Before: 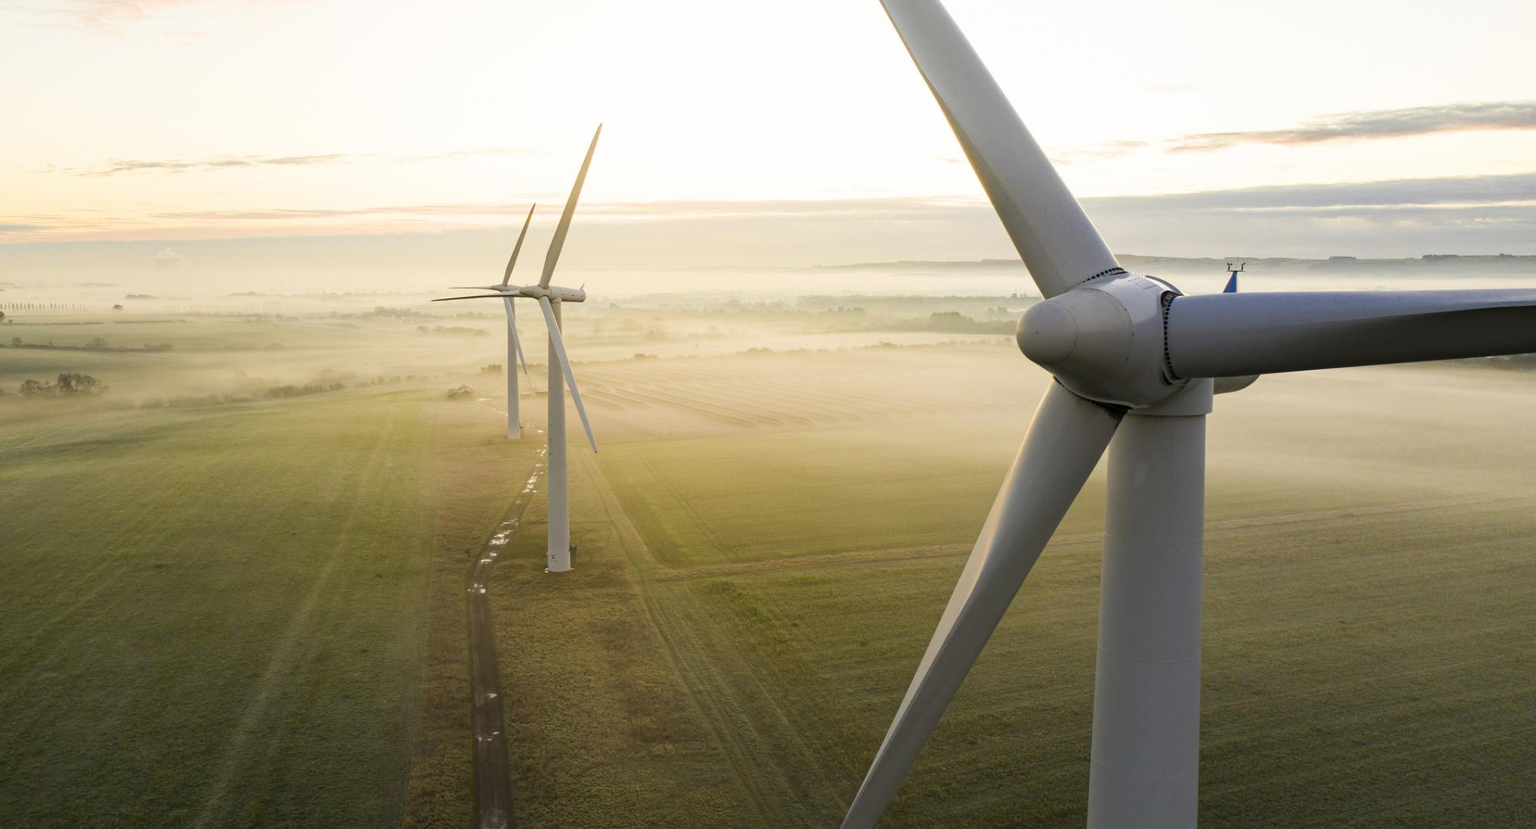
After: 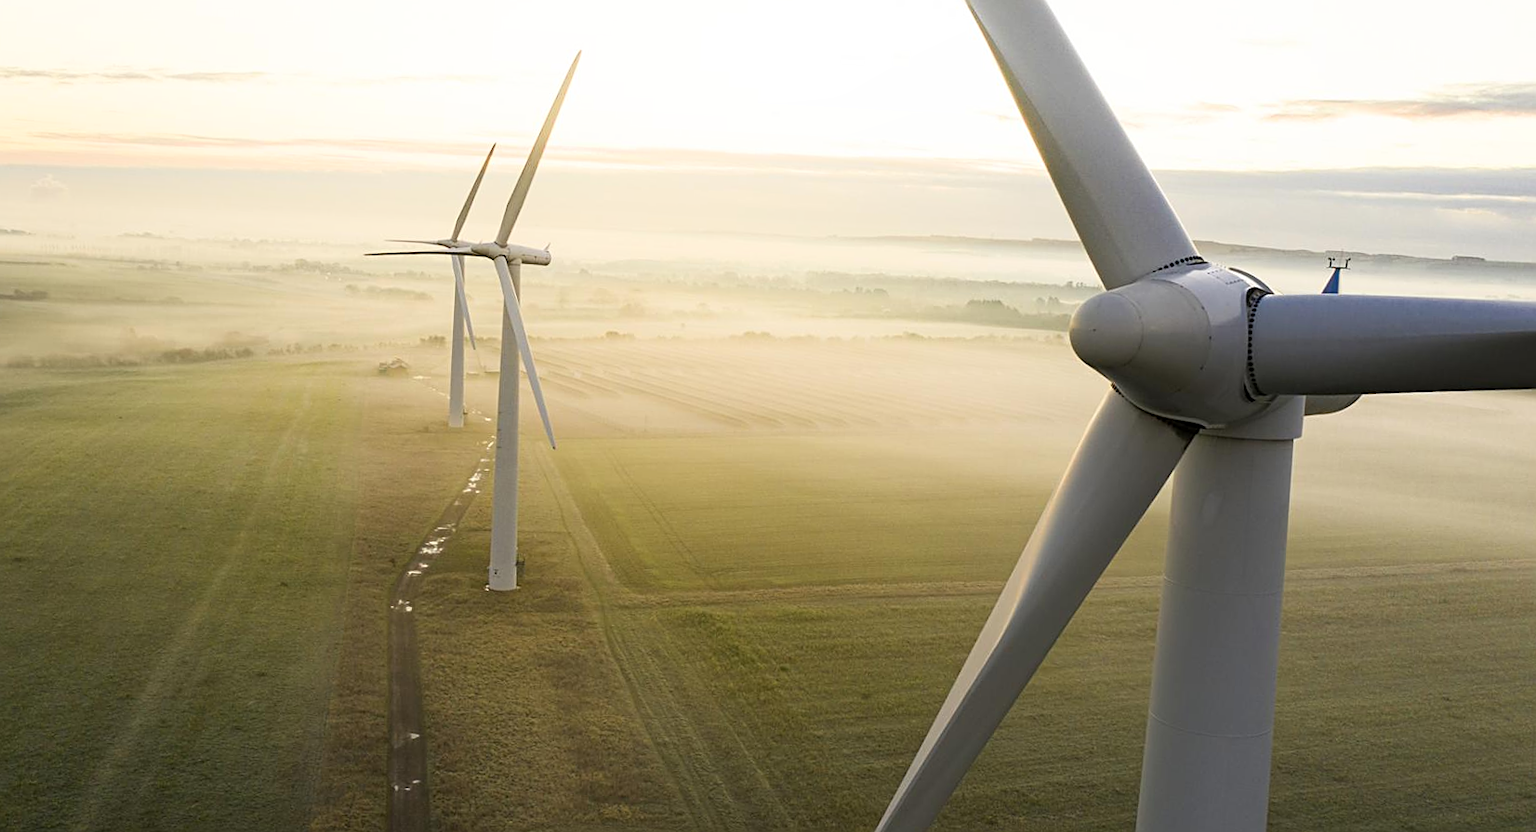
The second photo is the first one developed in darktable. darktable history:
crop and rotate: angle -2.88°, left 5.178%, top 5.173%, right 4.6%, bottom 4.28%
shadows and highlights: shadows -1.34, highlights 38.44
sharpen: on, module defaults
